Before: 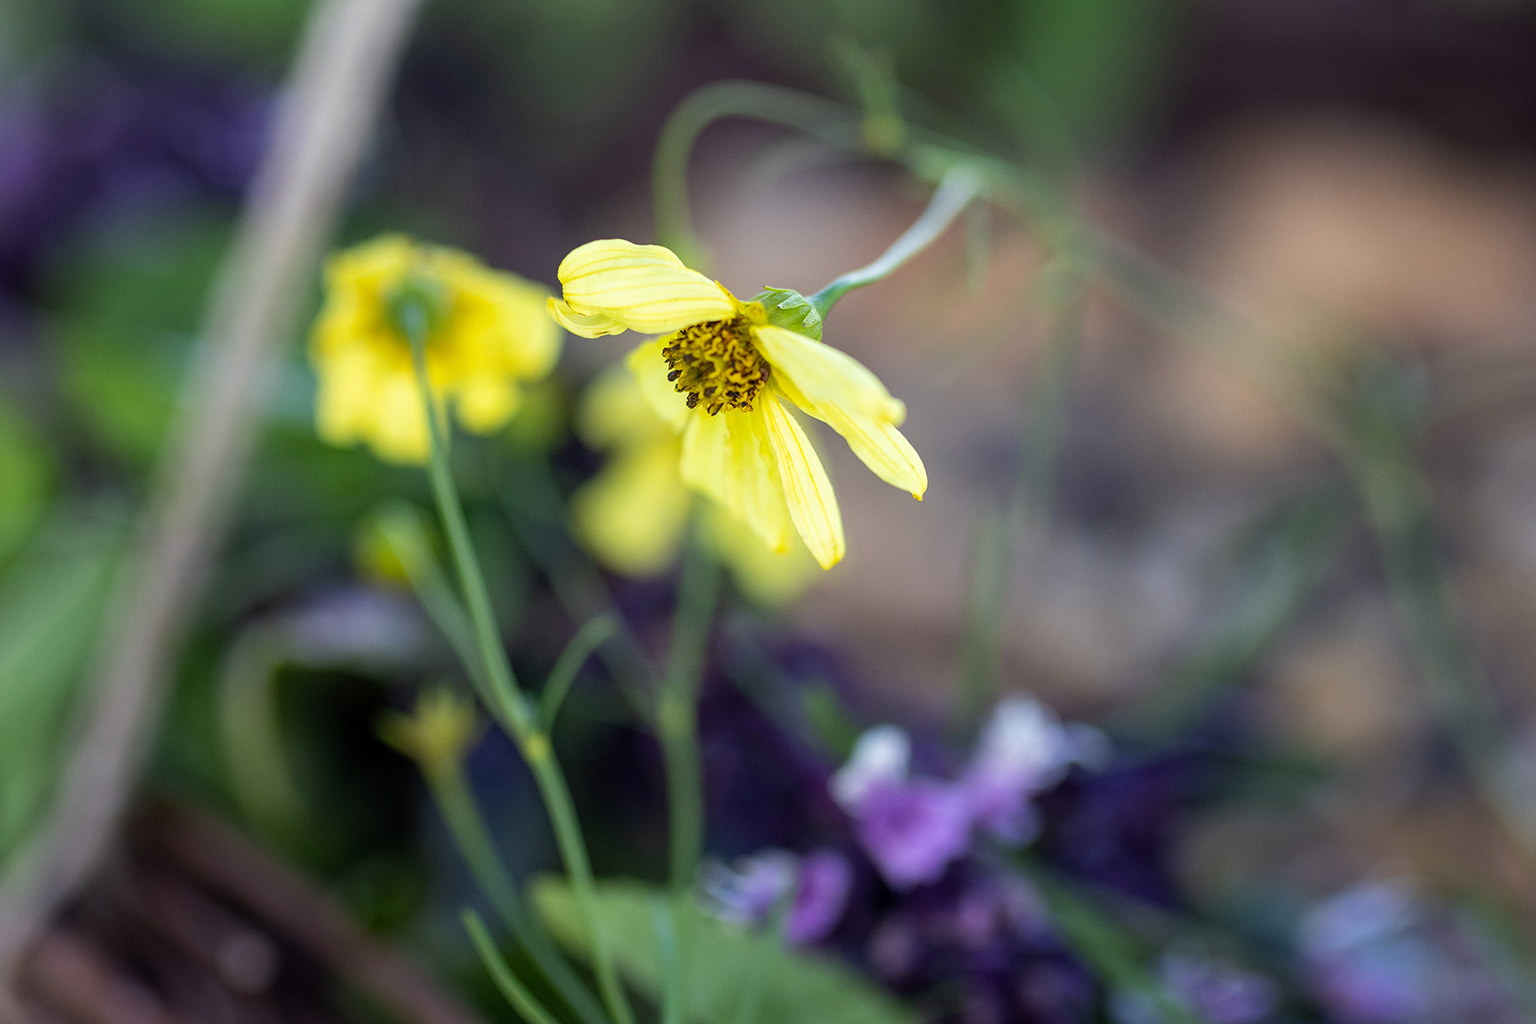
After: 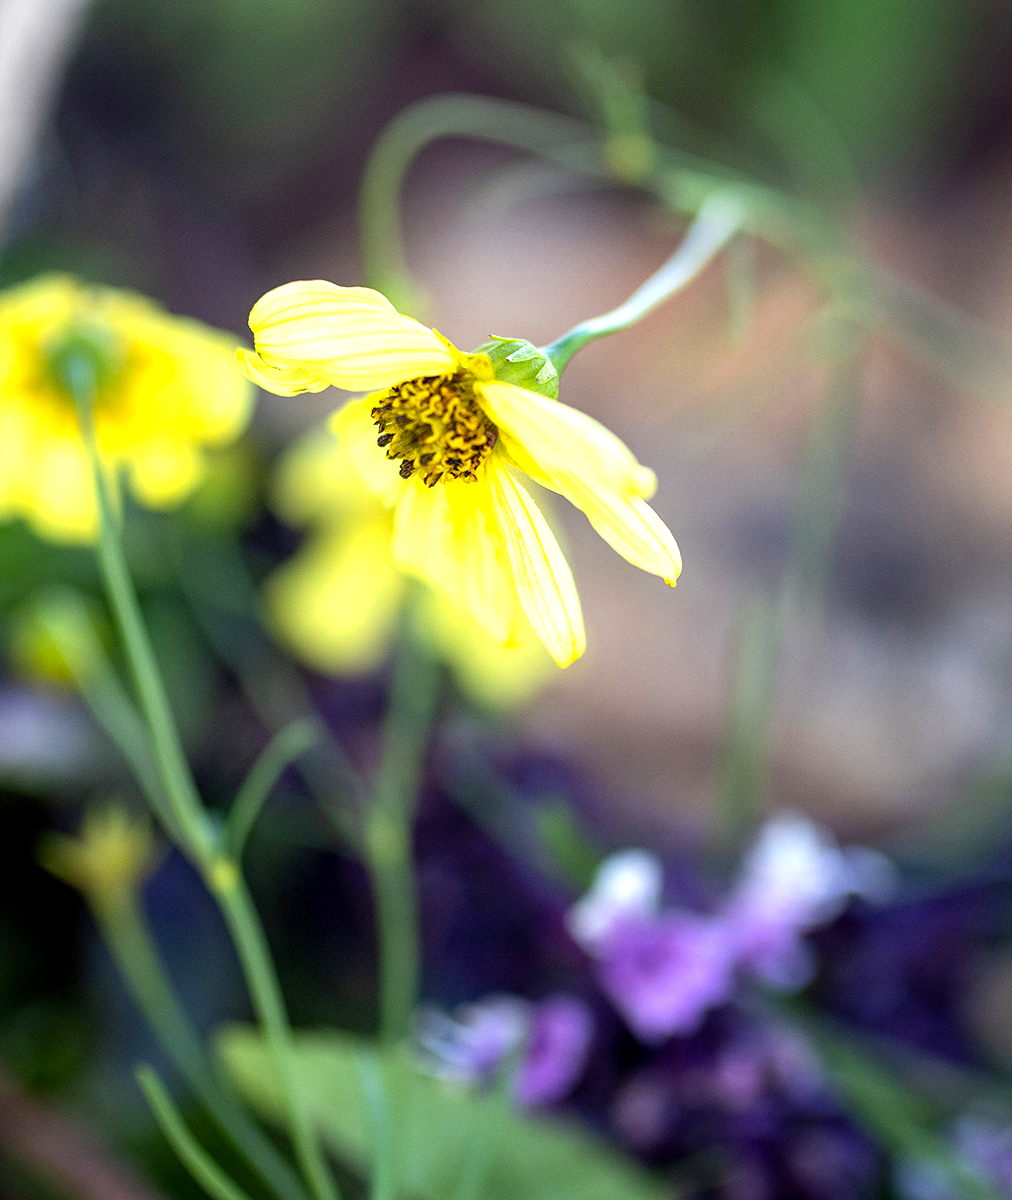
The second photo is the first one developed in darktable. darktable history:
crop and rotate: left 22.516%, right 21.234%
exposure: black level correction 0.031, exposure 0.304 EV
